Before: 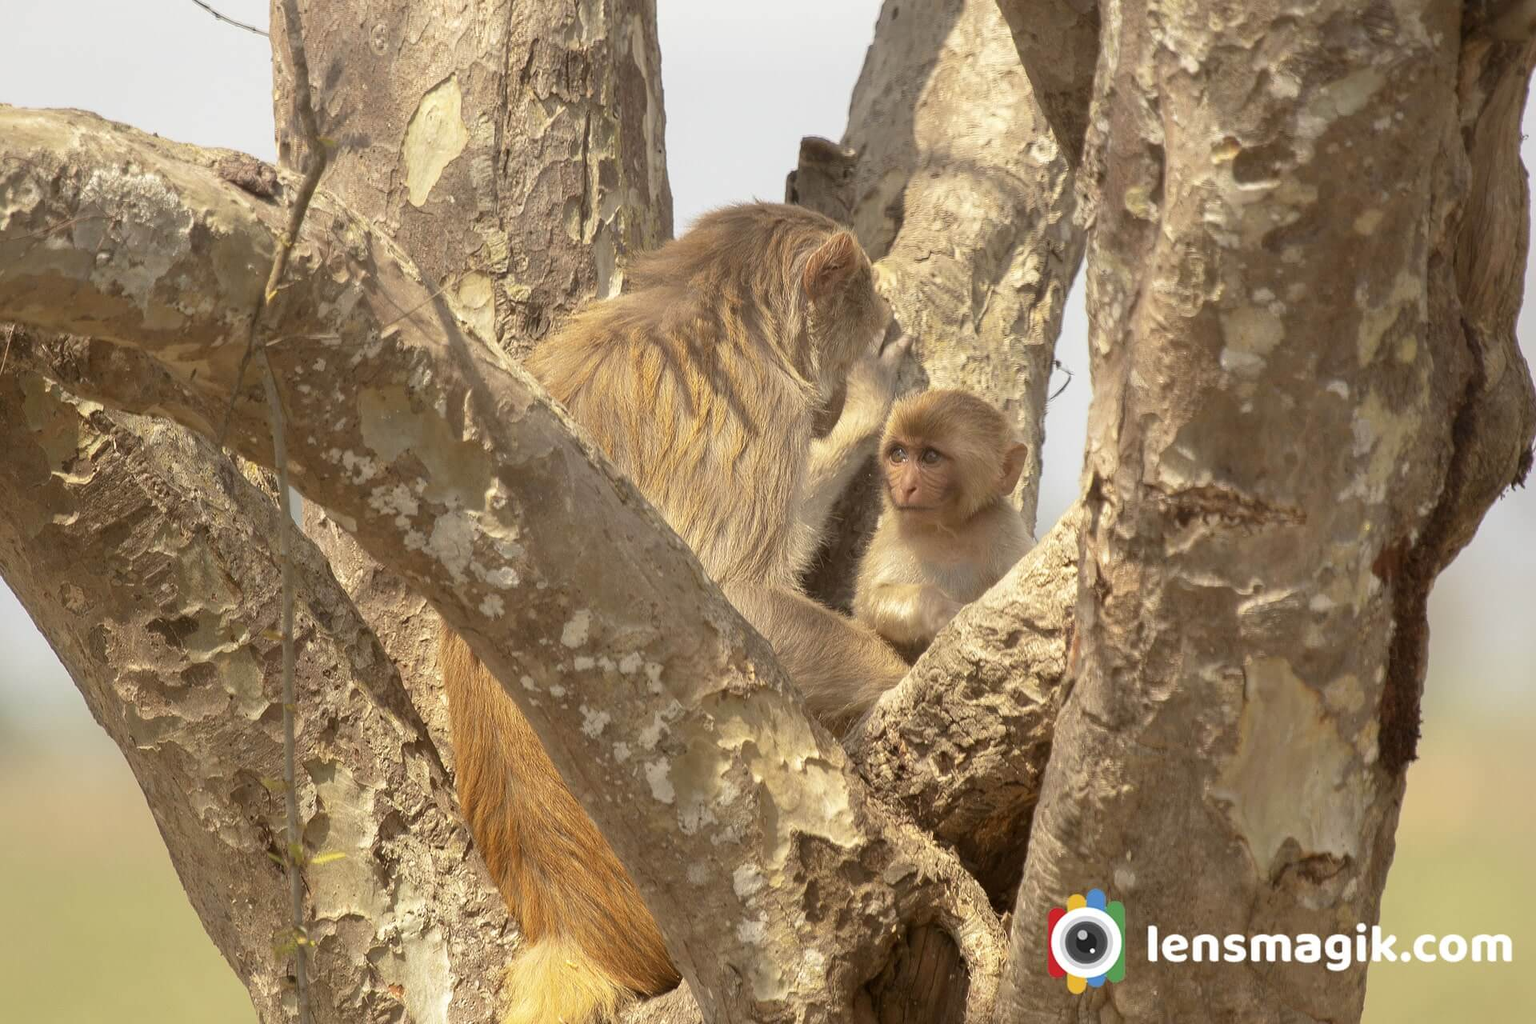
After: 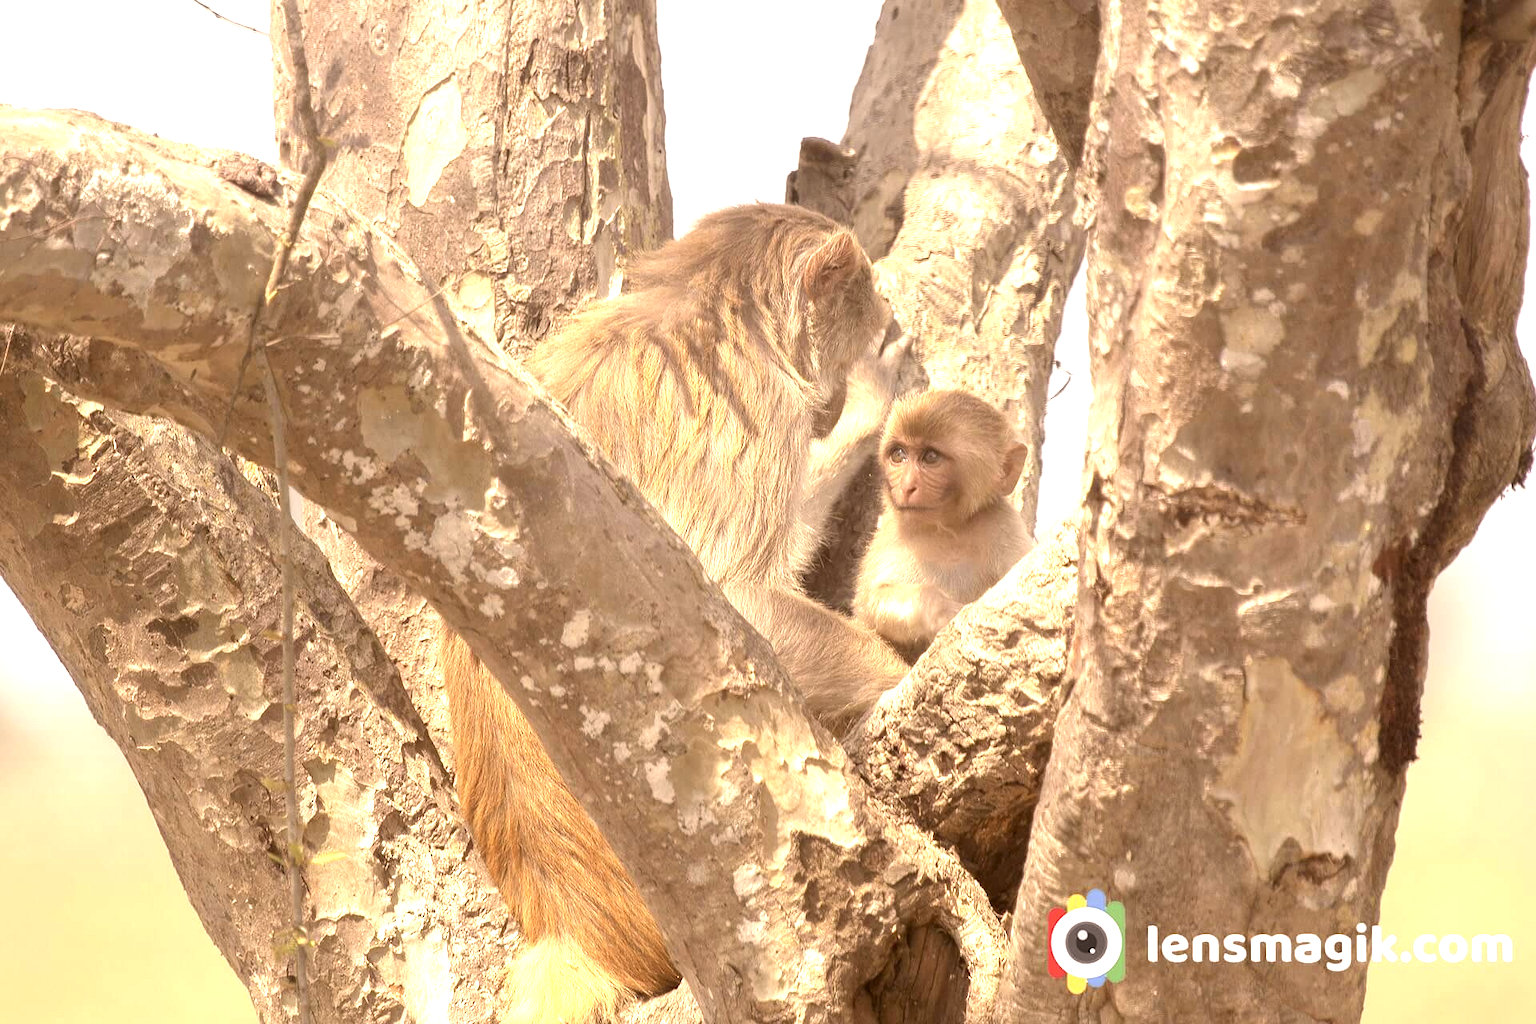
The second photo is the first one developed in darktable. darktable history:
exposure: black level correction 0, exposure 1.098 EV, compensate highlight preservation false
color correction: highlights a* 10.24, highlights b* 9.66, shadows a* 7.88, shadows b* 7.93, saturation 0.797
